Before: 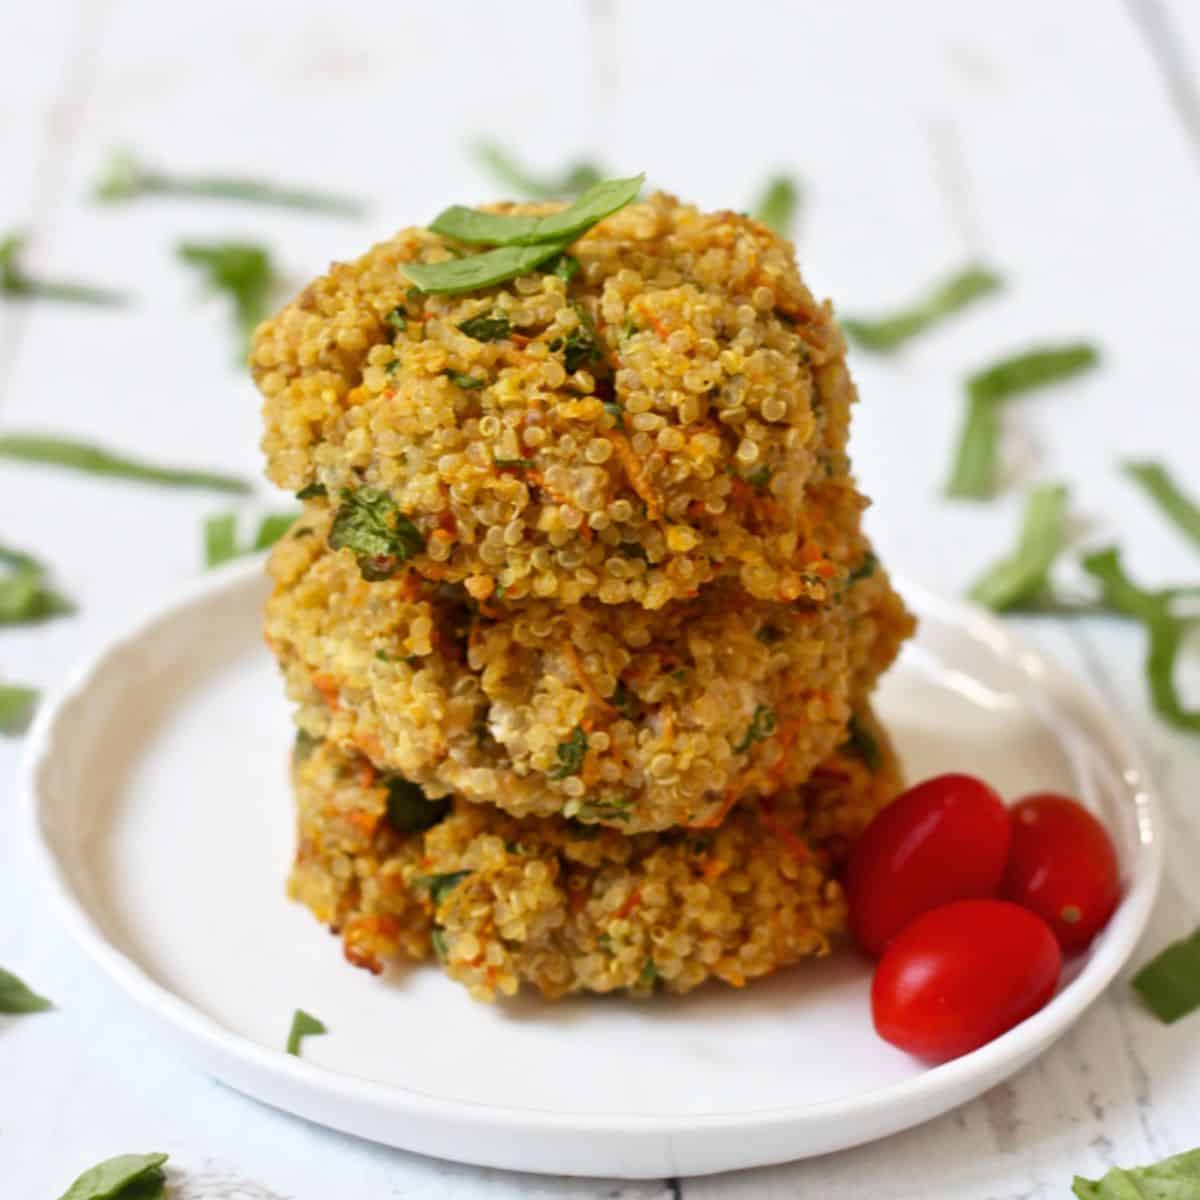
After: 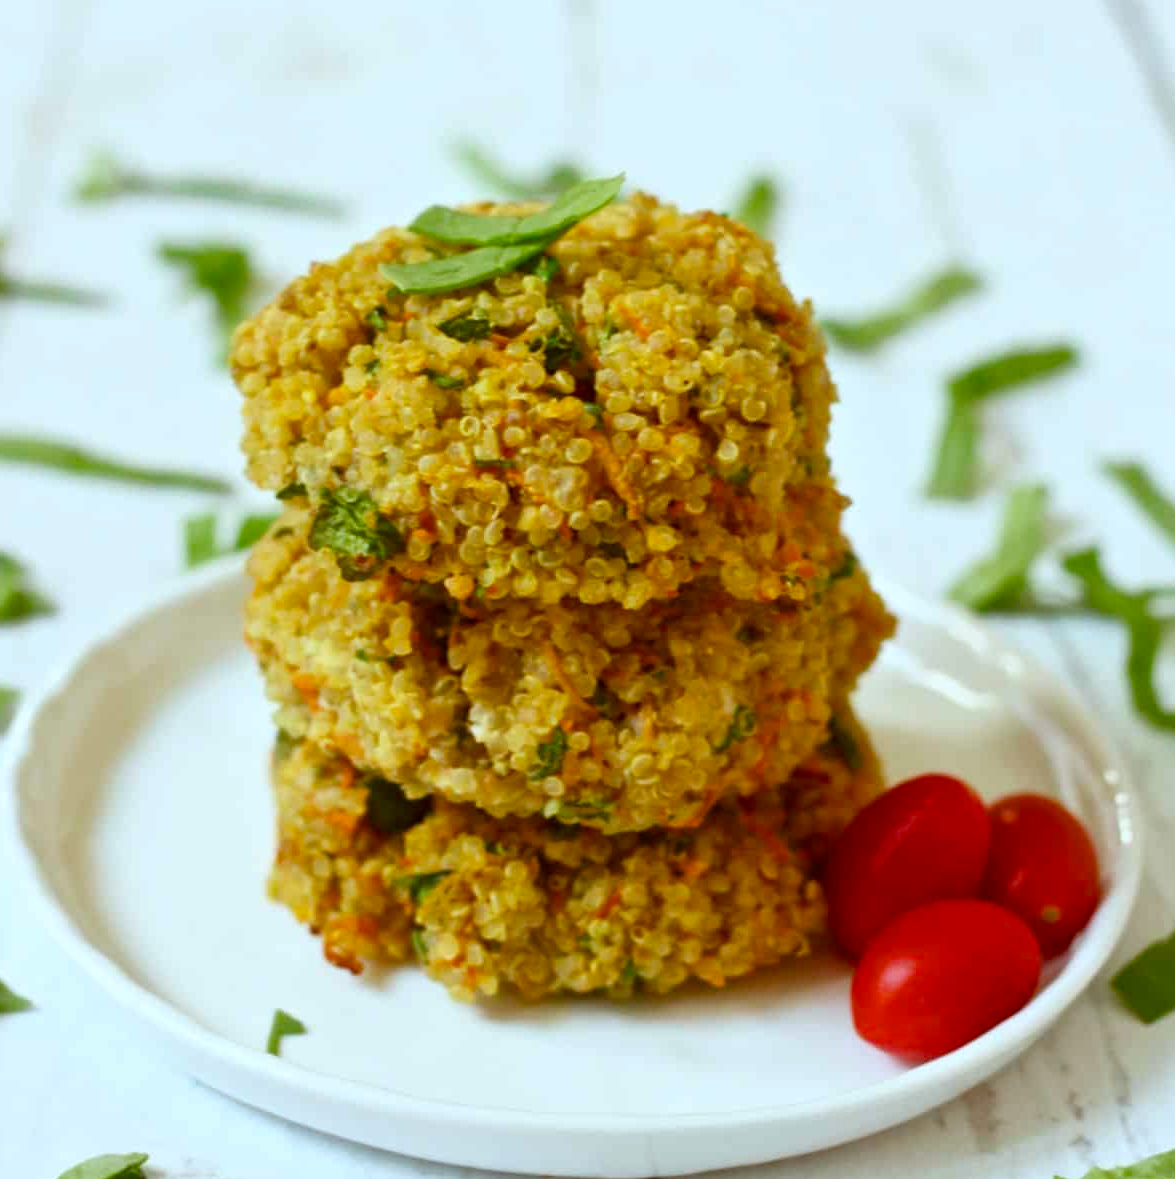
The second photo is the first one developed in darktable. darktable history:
crop: left 1.721%, right 0.289%, bottom 1.682%
color correction: highlights a* -1.2, highlights b* 10.42, shadows a* 0.876, shadows b* 20.02
exposure: exposure -0.043 EV, compensate exposure bias true, compensate highlight preservation false
color balance rgb: linear chroma grading › global chroma 0.989%, perceptual saturation grading › global saturation 15.717%, perceptual saturation grading › highlights -18.984%, perceptual saturation grading › shadows 19.825%, global vibrance 15.148%
color calibration: illuminant Planckian (black body), x 0.378, y 0.375, temperature 4033.4 K
